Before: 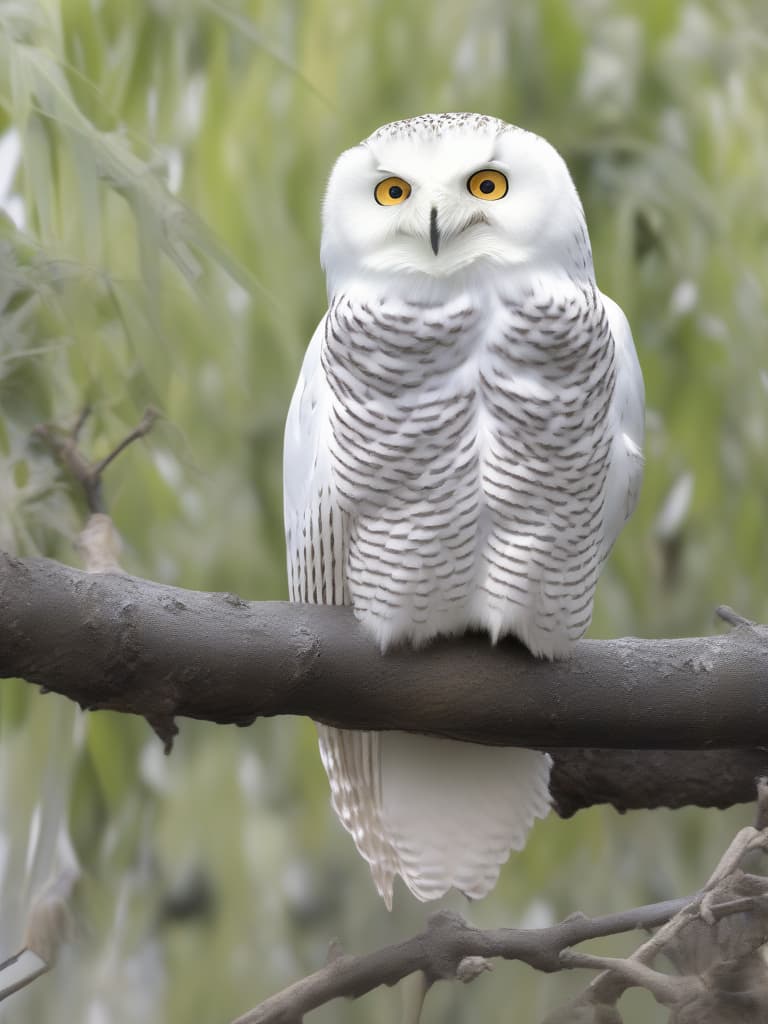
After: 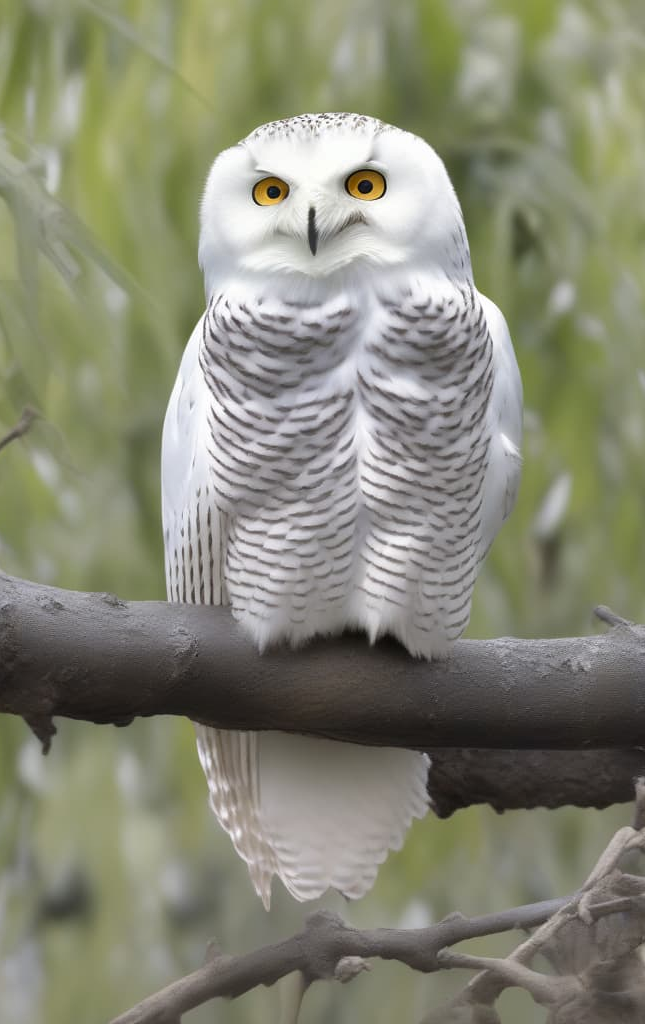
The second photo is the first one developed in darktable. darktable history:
shadows and highlights: soften with gaussian
crop: left 15.943%
